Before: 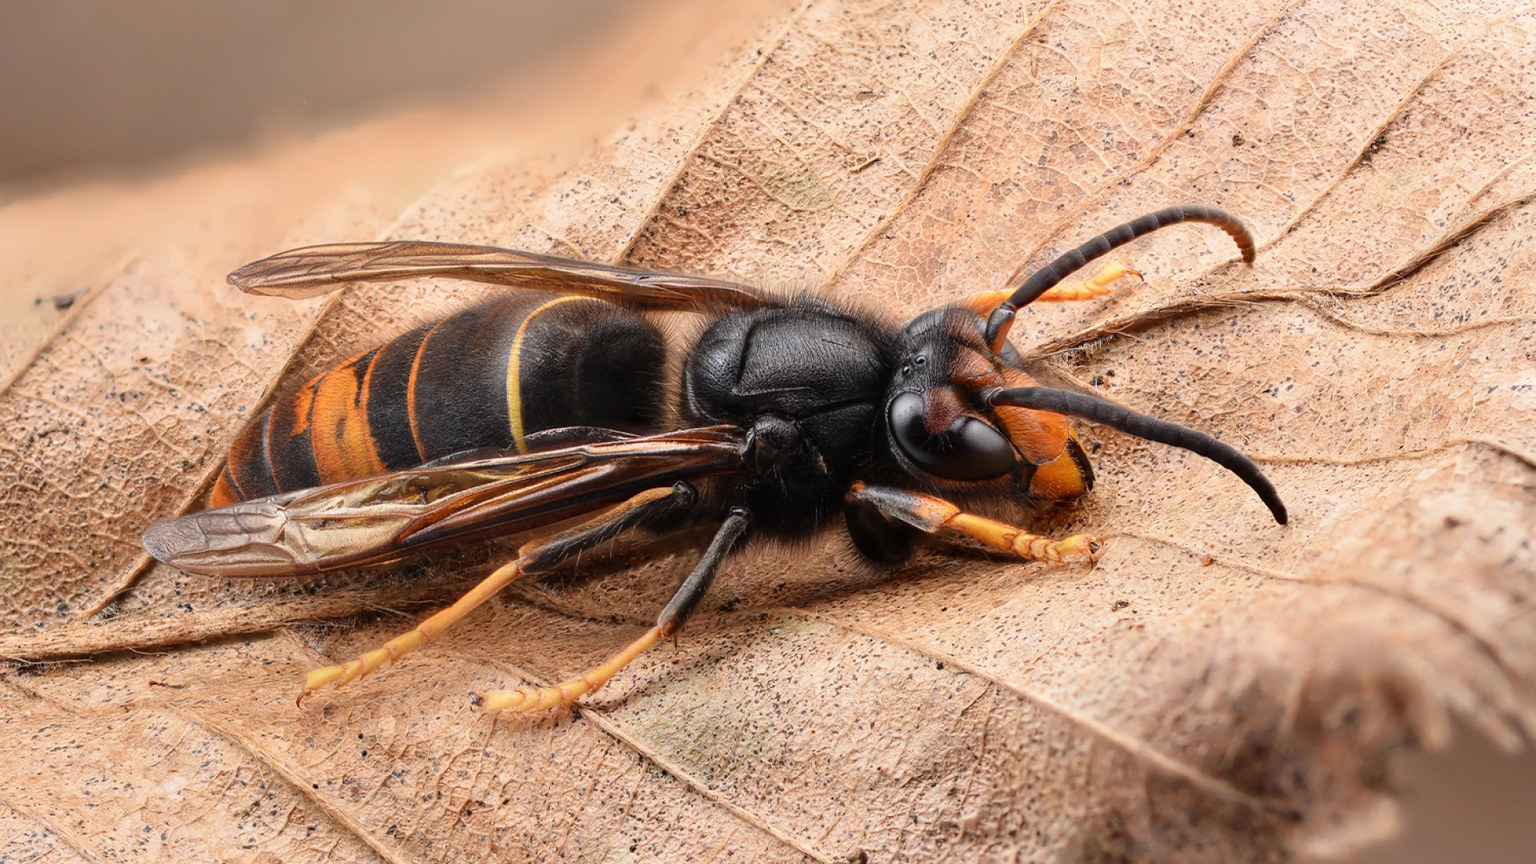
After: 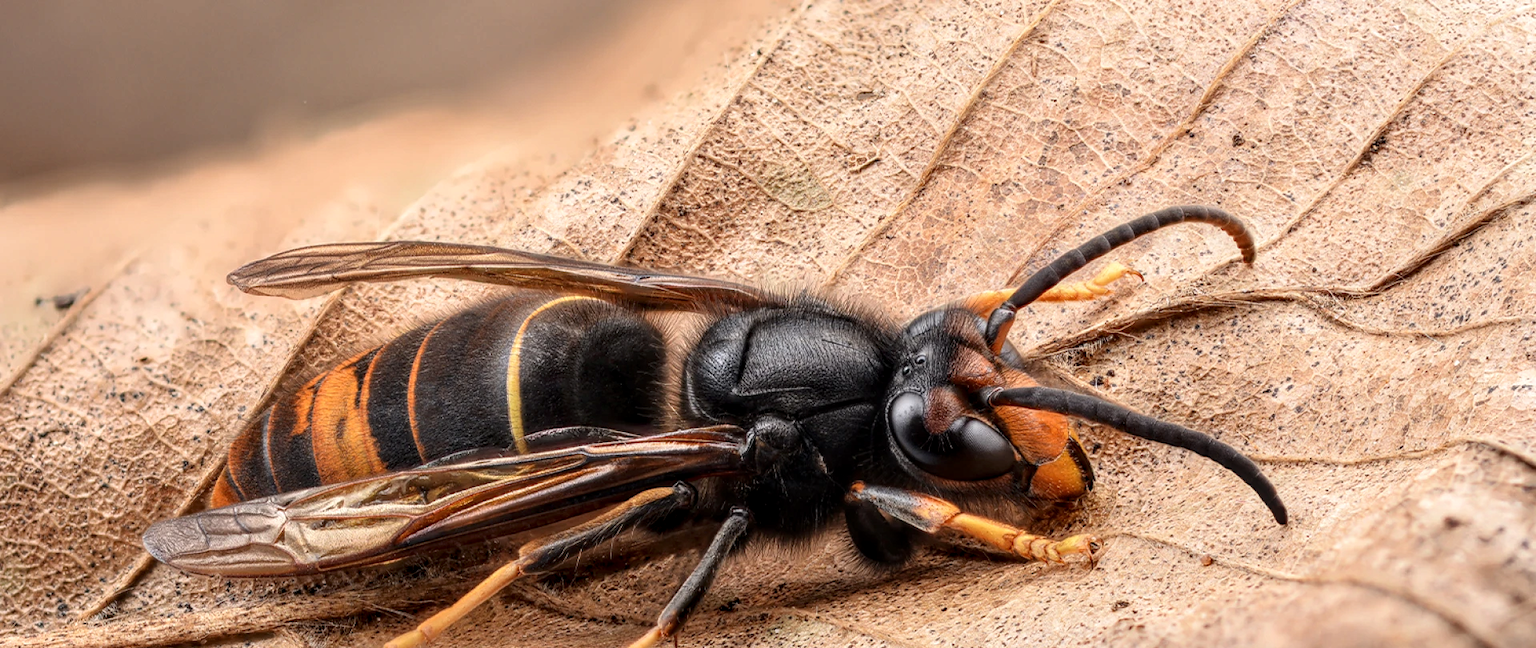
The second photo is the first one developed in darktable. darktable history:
local contrast: highlights 61%, detail 143%, midtone range 0.428
crop: bottom 24.756%
